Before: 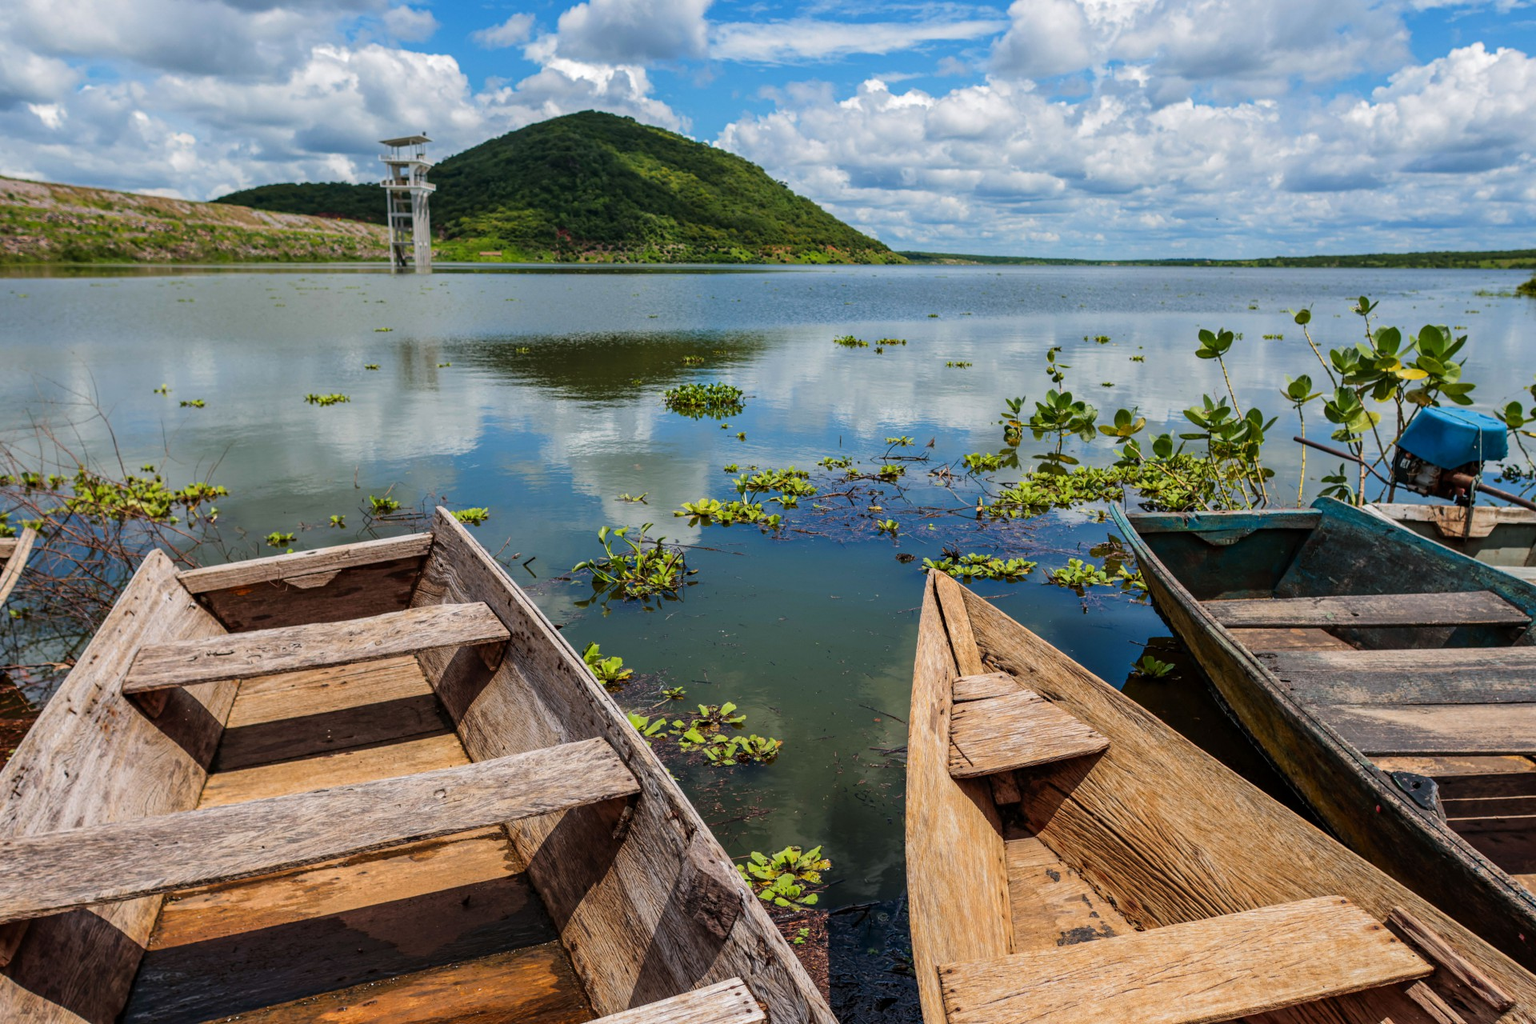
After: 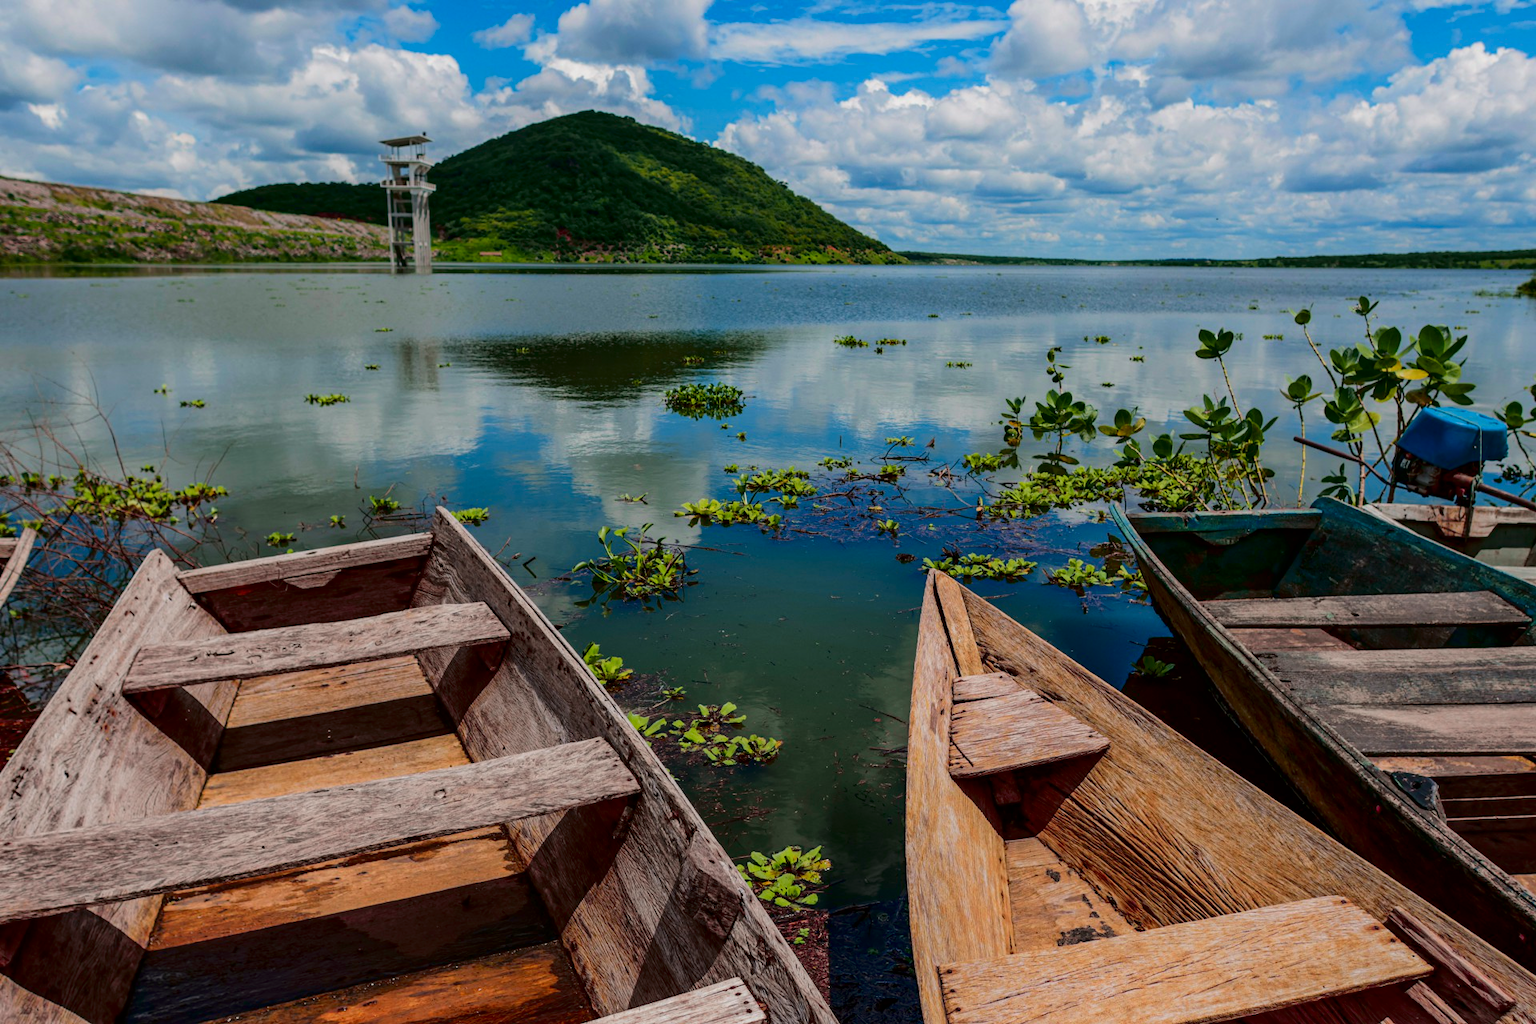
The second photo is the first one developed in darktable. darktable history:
tone equalizer: -8 EV 0.274 EV, -7 EV 0.415 EV, -6 EV 0.395 EV, -5 EV 0.287 EV, -3 EV -0.265 EV, -2 EV -0.431 EV, -1 EV -0.422 EV, +0 EV -0.224 EV
tone curve: curves: ch0 [(0, 0) (0.068, 0.012) (0.183, 0.089) (0.341, 0.283) (0.547, 0.532) (0.828, 0.815) (1, 0.983)]; ch1 [(0, 0) (0.23, 0.166) (0.34, 0.308) (0.371, 0.337) (0.429, 0.411) (0.477, 0.462) (0.499, 0.5) (0.529, 0.537) (0.559, 0.582) (0.743, 0.798) (1, 1)]; ch2 [(0, 0) (0.431, 0.414) (0.498, 0.503) (0.524, 0.528) (0.568, 0.546) (0.6, 0.597) (0.634, 0.645) (0.728, 0.742) (1, 1)], color space Lab, independent channels, preserve colors none
